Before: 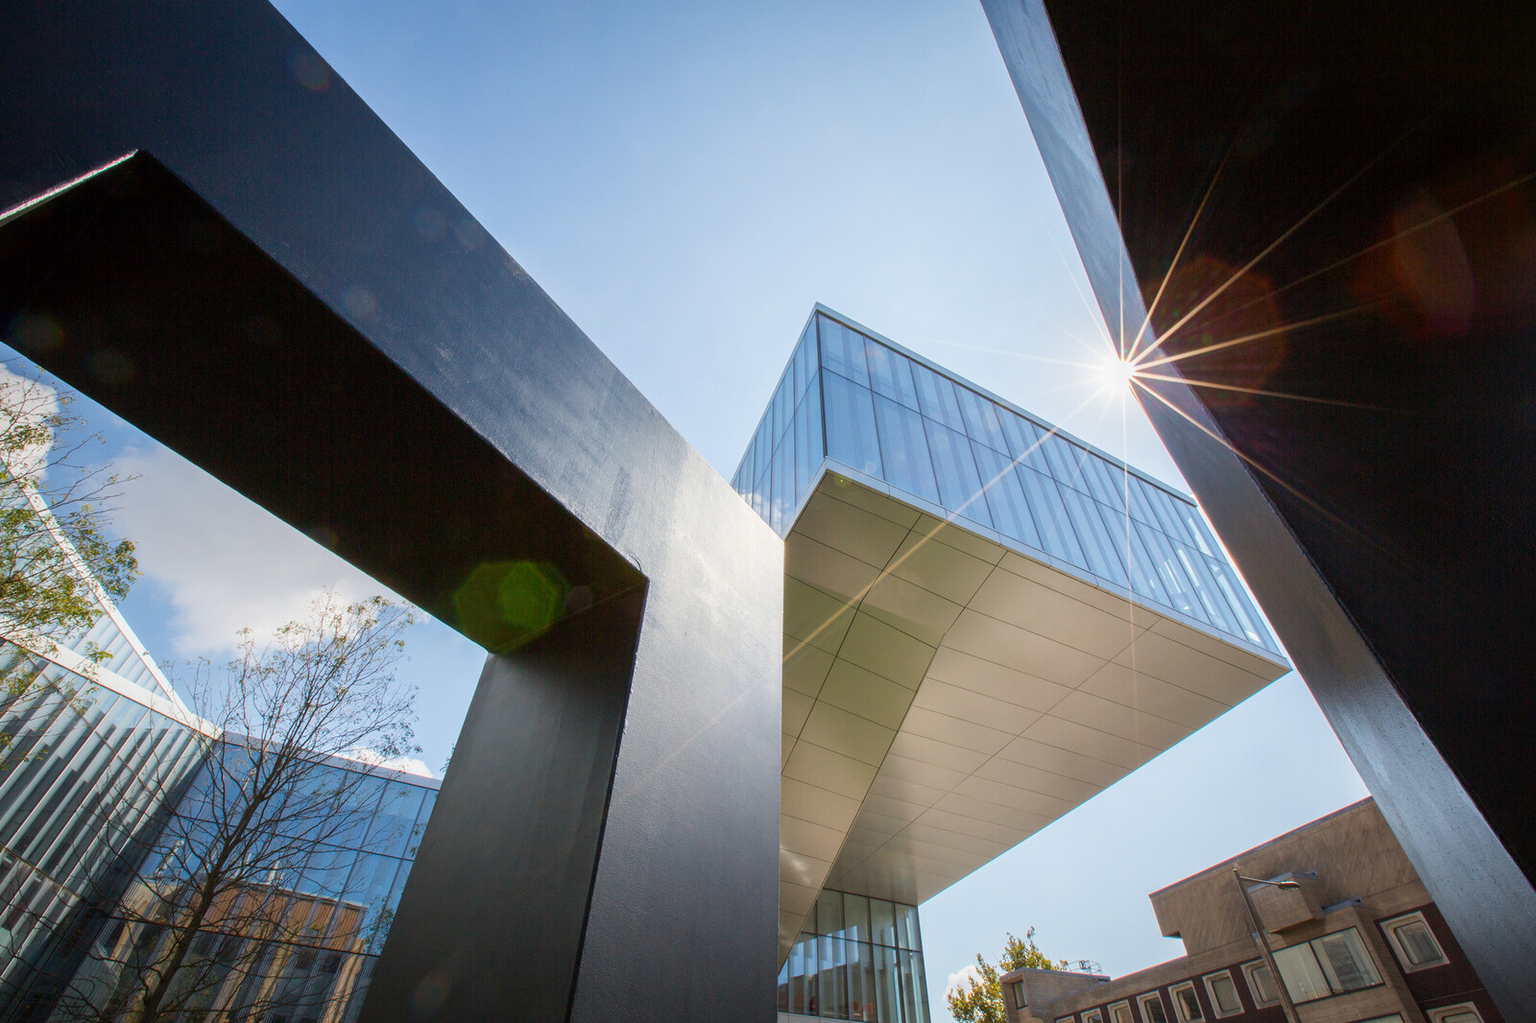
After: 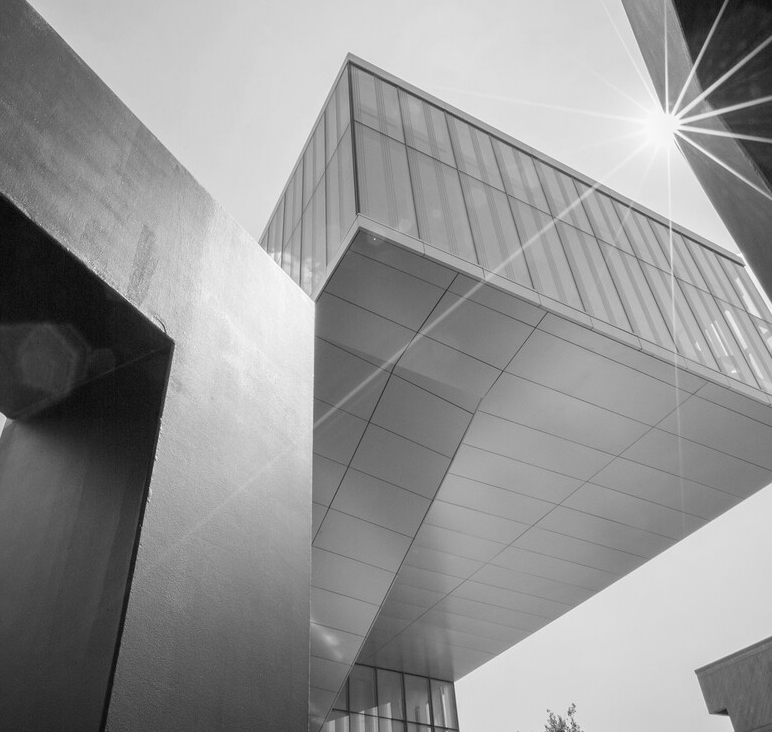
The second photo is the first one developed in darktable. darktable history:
crop: left 31.379%, top 24.658%, right 20.326%, bottom 6.628%
monochrome: a 16.01, b -2.65, highlights 0.52
color balance rgb: linear chroma grading › global chroma 15%, perceptual saturation grading › global saturation 30%
